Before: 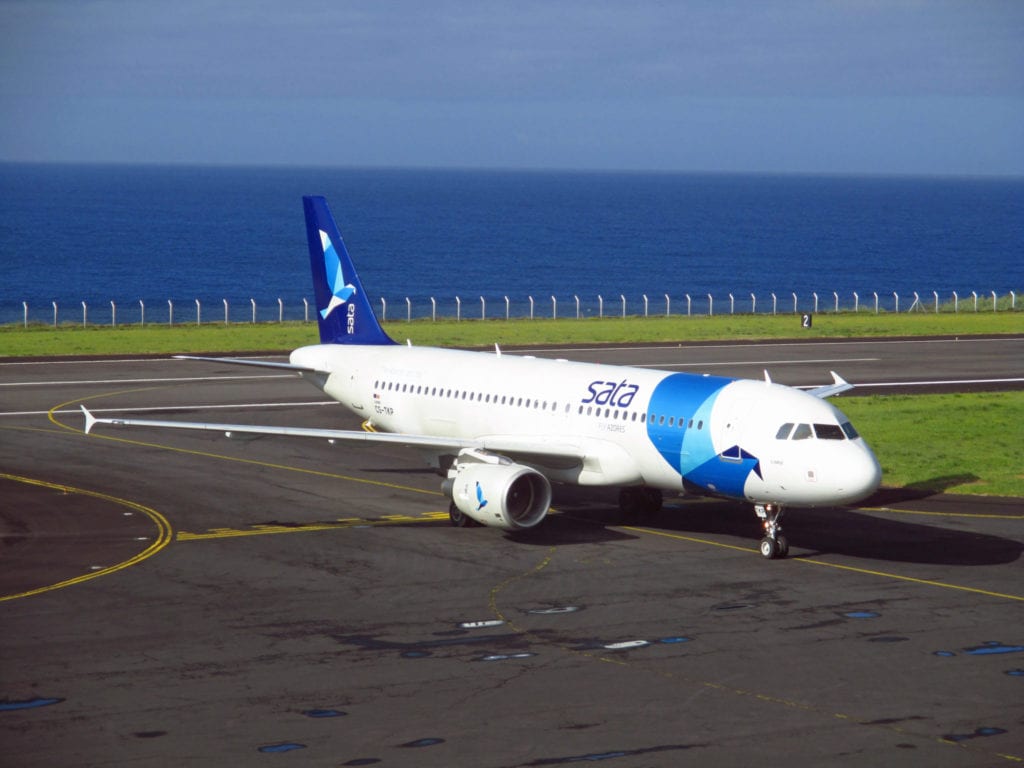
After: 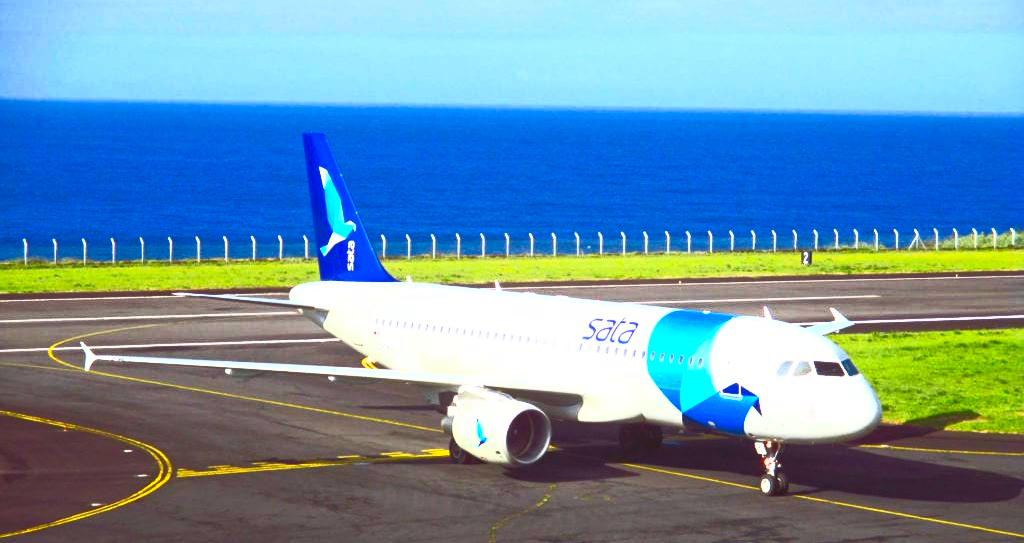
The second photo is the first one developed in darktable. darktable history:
crop and rotate: top 8.293%, bottom 20.996%
contrast brightness saturation: contrast 1, brightness 1, saturation 1
